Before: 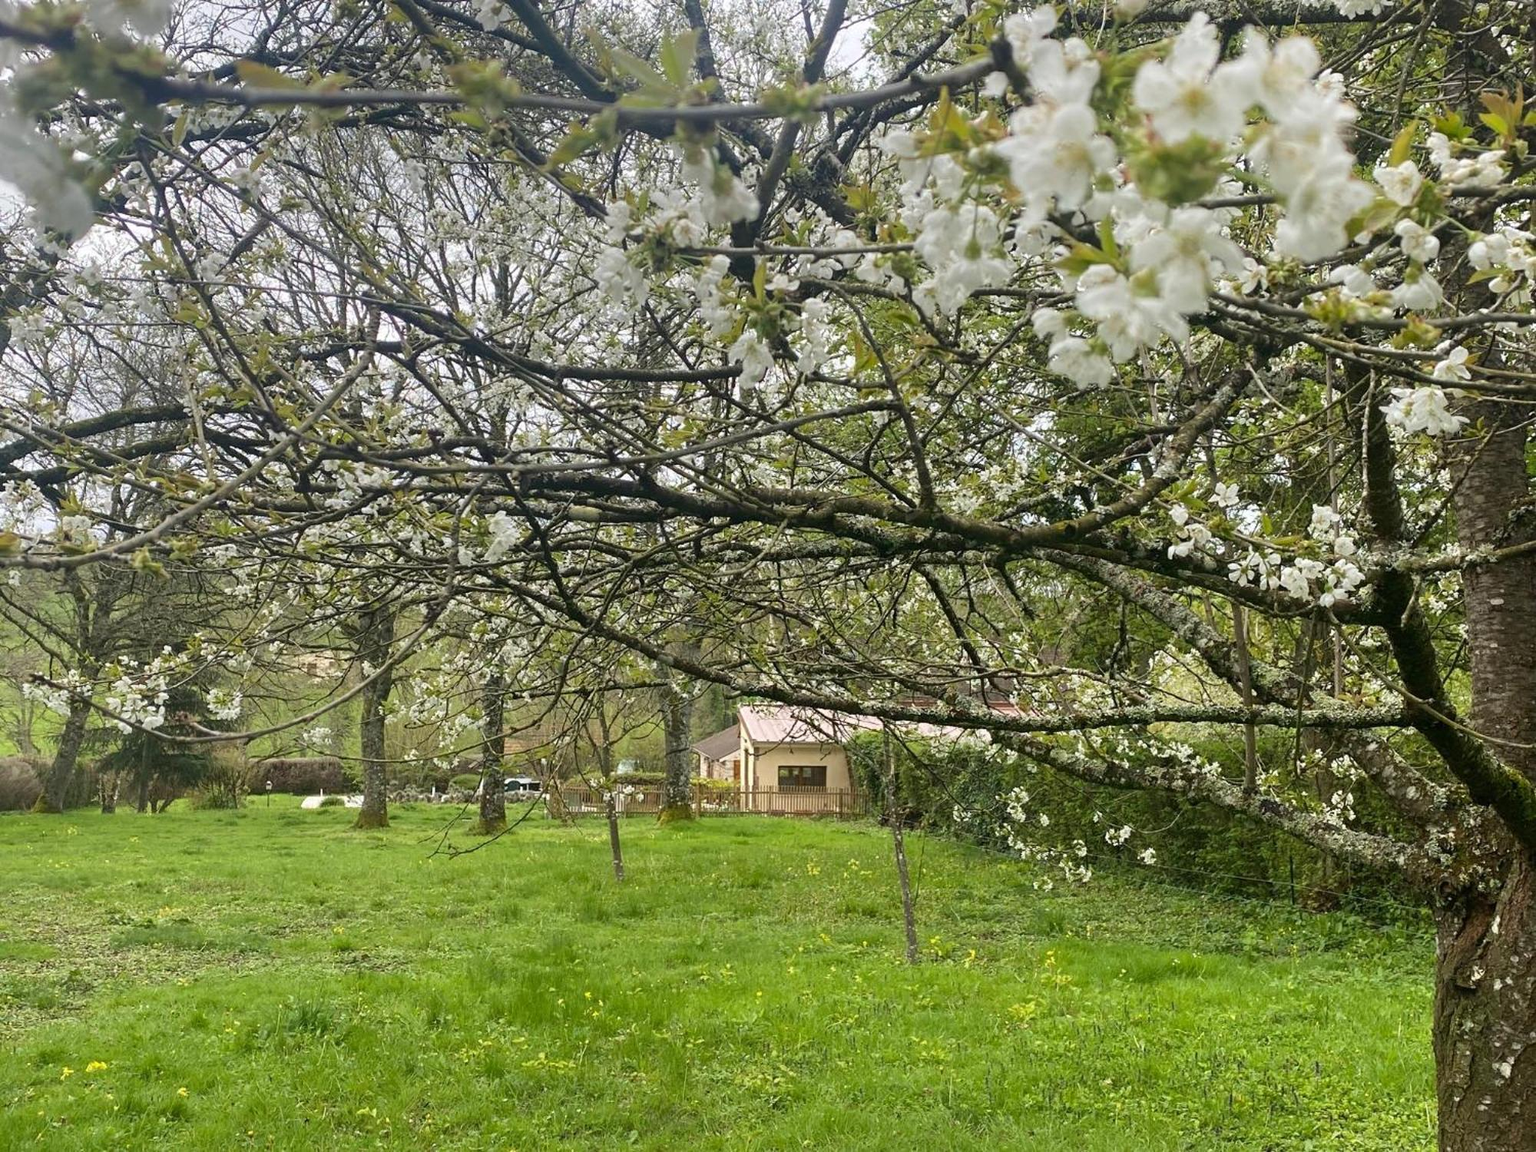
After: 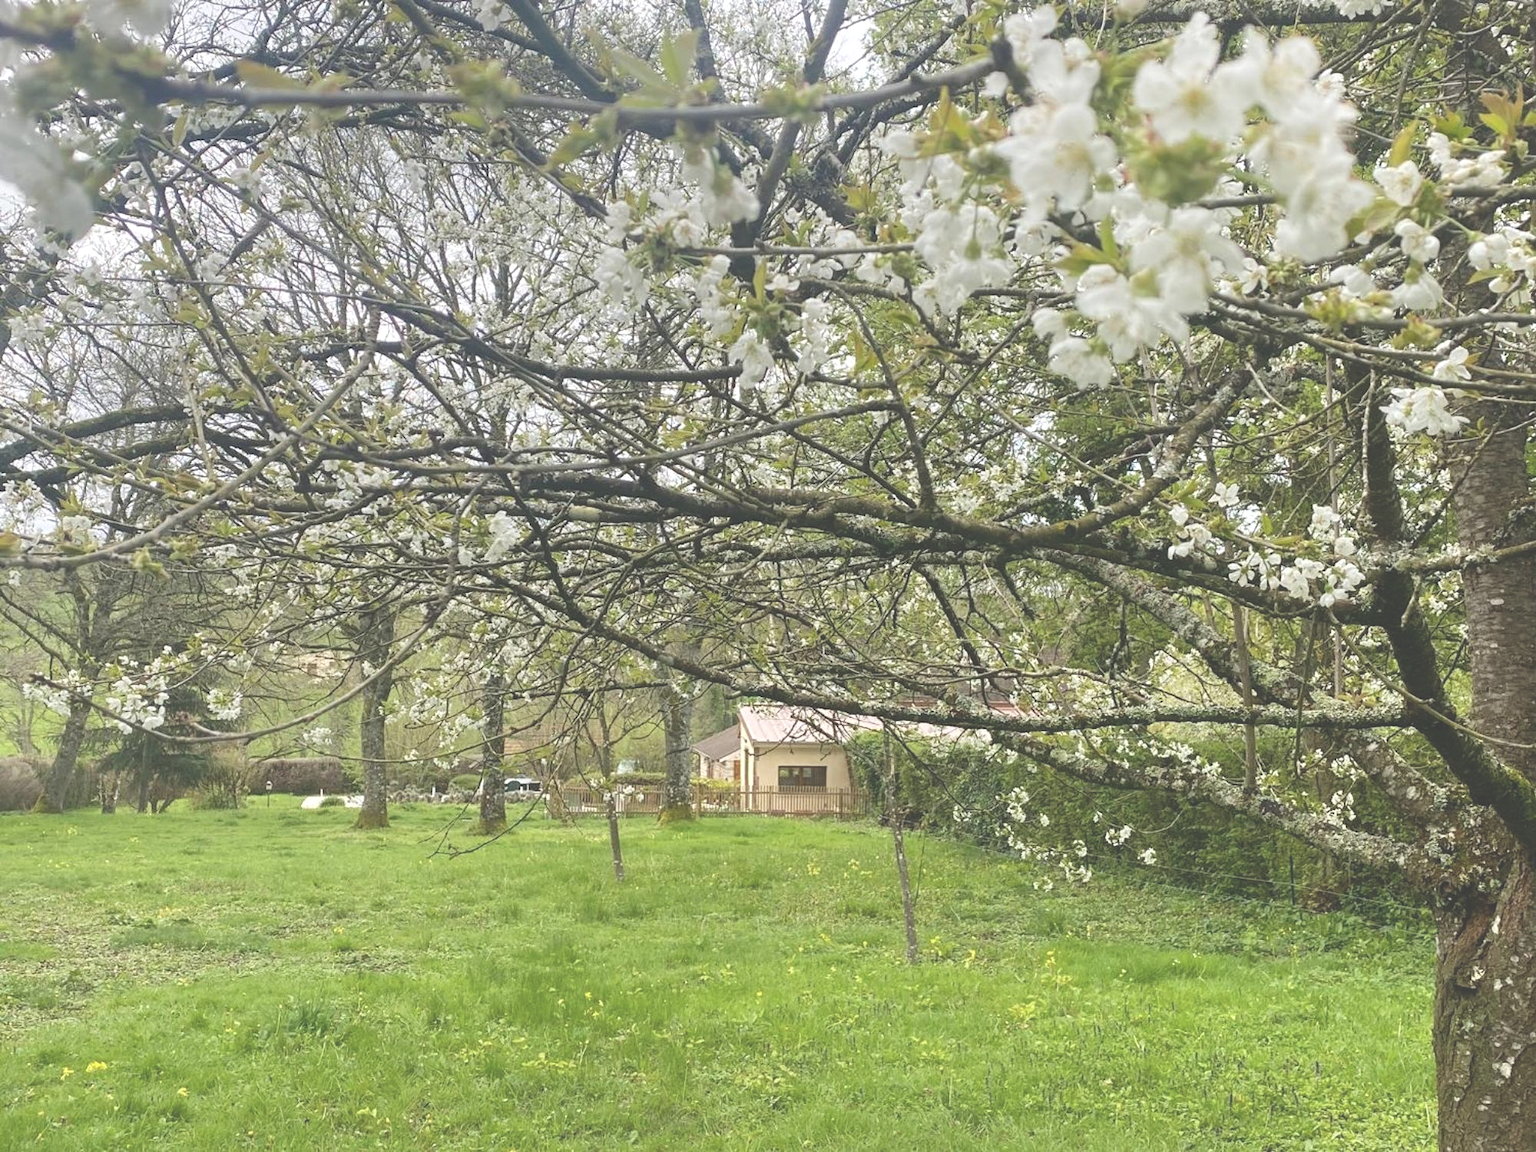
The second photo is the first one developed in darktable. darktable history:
levels: levels [0, 0.476, 0.951]
base curve: curves: ch0 [(0, 0) (0.101, 0.156) (1, 1)], preserve colors none
exposure: black level correction -0.027, exposure -0.064 EV, compensate highlight preservation false
